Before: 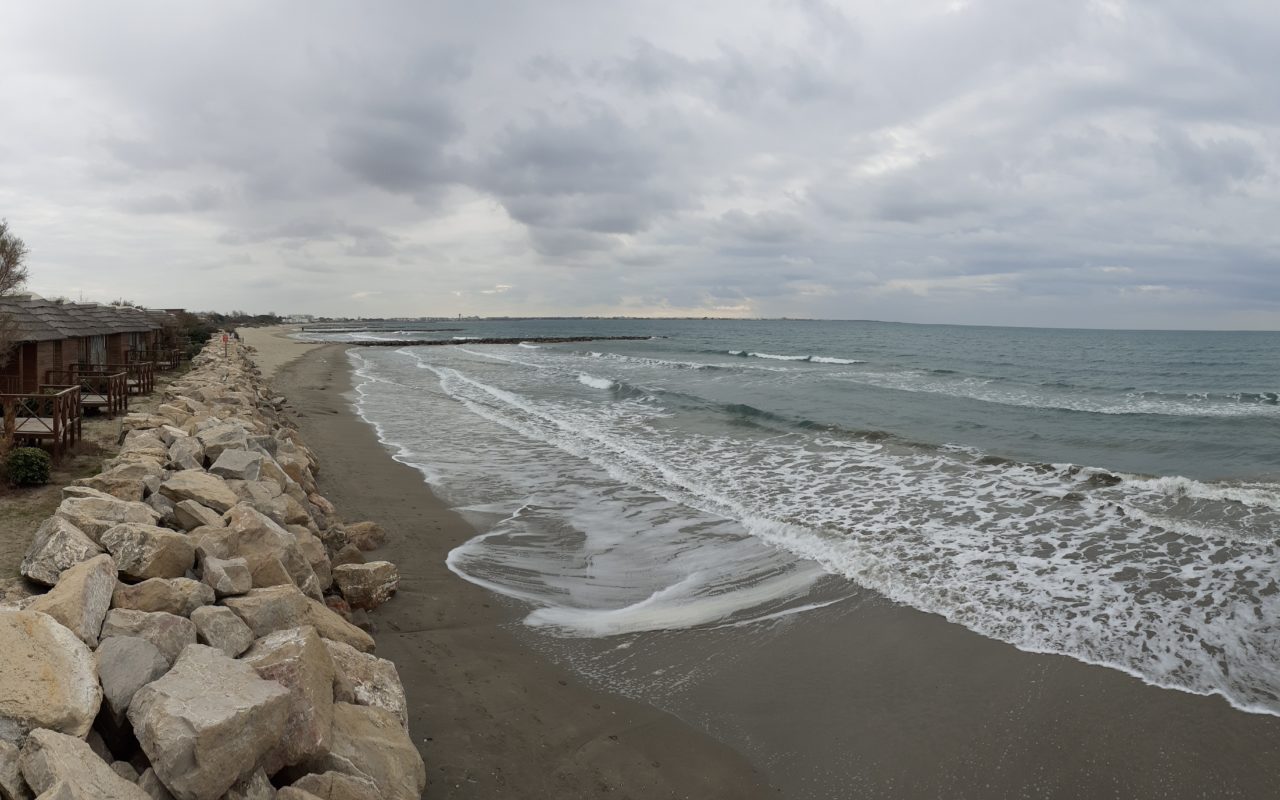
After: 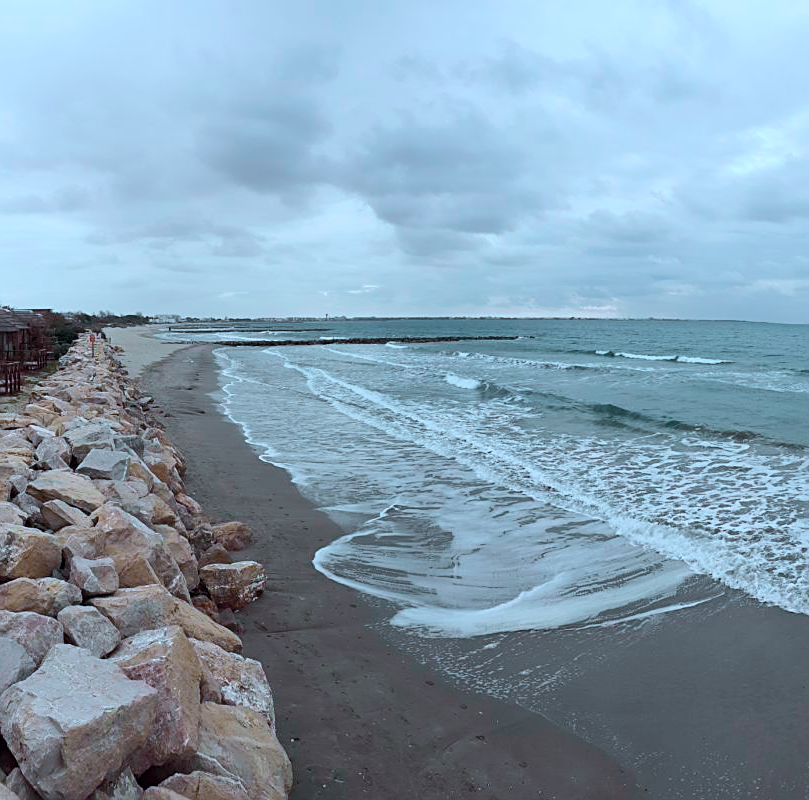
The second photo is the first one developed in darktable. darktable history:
tone curve: curves: ch0 [(0, 0) (0.822, 0.825) (0.994, 0.955)]; ch1 [(0, 0) (0.226, 0.261) (0.383, 0.397) (0.46, 0.46) (0.498, 0.501) (0.524, 0.543) (0.578, 0.575) (1, 1)]; ch2 [(0, 0) (0.438, 0.456) (0.5, 0.495) (0.547, 0.515) (0.597, 0.58) (0.629, 0.603) (1, 1)], color space Lab, independent channels, preserve colors none
color correction: highlights a* -10.47, highlights b* -19.64
color balance rgb: perceptual saturation grading › global saturation 20%, perceptual saturation grading › highlights -25.061%, perceptual saturation grading › shadows 24.491%, perceptual brilliance grading › highlights 6.711%, perceptual brilliance grading › mid-tones 18.127%, perceptual brilliance grading › shadows -5.434%, global vibrance 20%
sharpen: on, module defaults
crop: left 10.399%, right 26.34%
